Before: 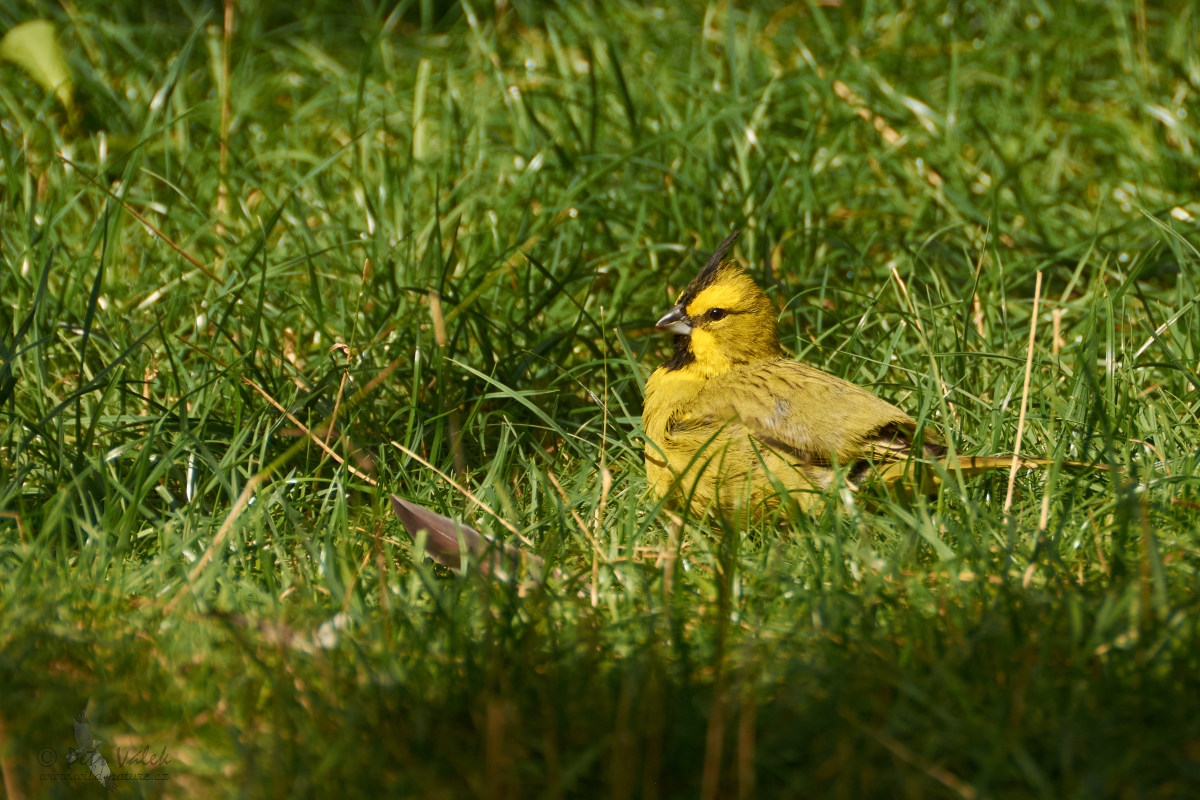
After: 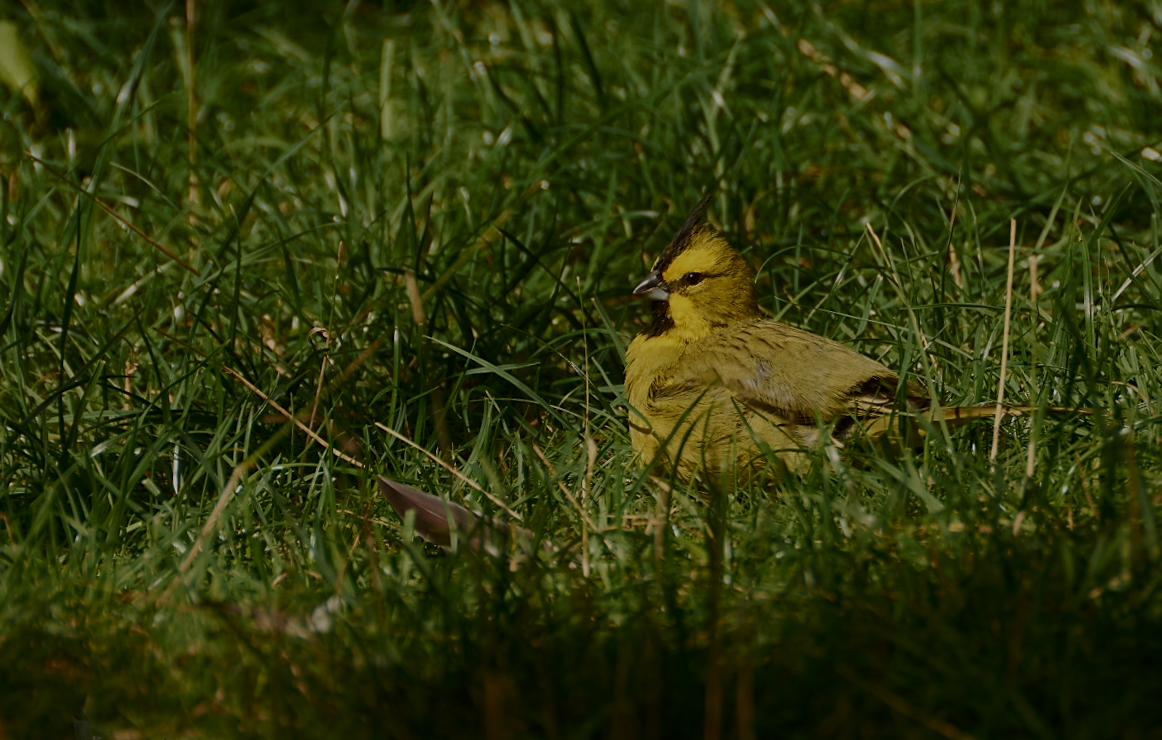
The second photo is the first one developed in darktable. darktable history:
exposure: exposure -1.468 EV, compensate highlight preservation false
sharpen: radius 1.458, amount 0.398, threshold 1.271
rotate and perspective: rotation -3°, crop left 0.031, crop right 0.968, crop top 0.07, crop bottom 0.93
contrast brightness saturation: contrast 0.14
